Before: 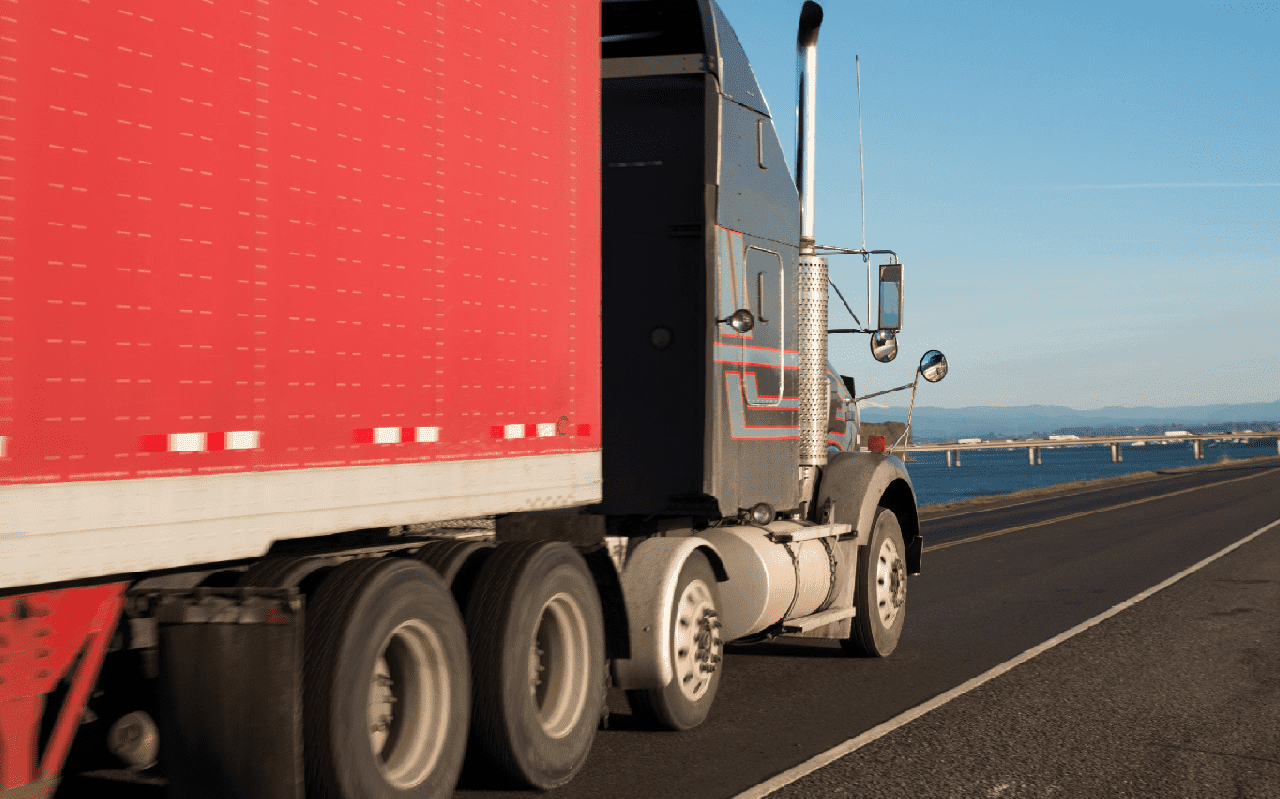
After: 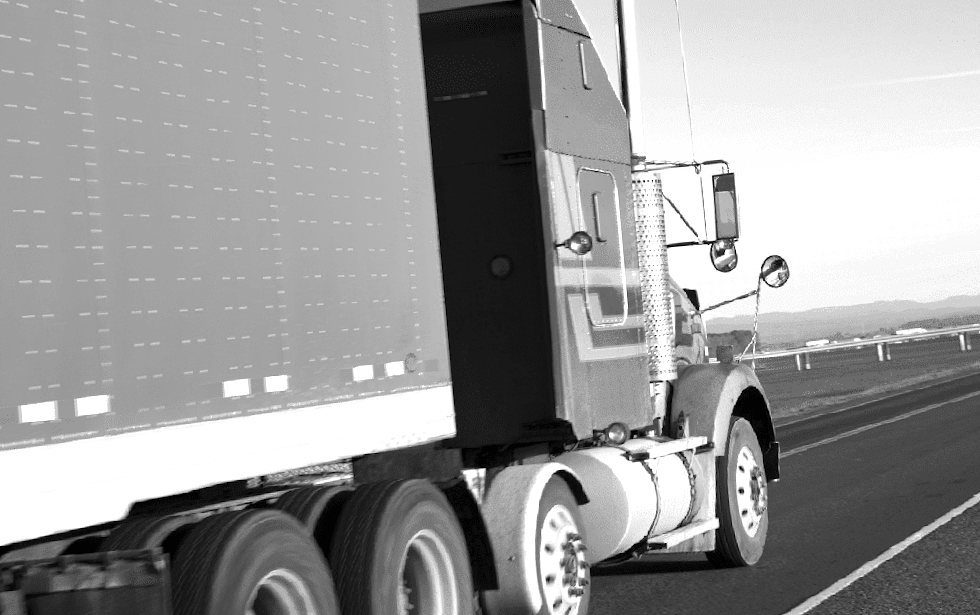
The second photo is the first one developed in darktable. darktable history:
exposure: exposure 0.921 EV, compensate highlight preservation false
crop: left 9.929%, top 3.475%, right 9.188%, bottom 9.529%
shadows and highlights: shadows -88.03, highlights -35.45, shadows color adjustment 99.15%, highlights color adjustment 0%, soften with gaussian
monochrome: on, module defaults
rotate and perspective: rotation -5°, crop left 0.05, crop right 0.952, crop top 0.11, crop bottom 0.89
